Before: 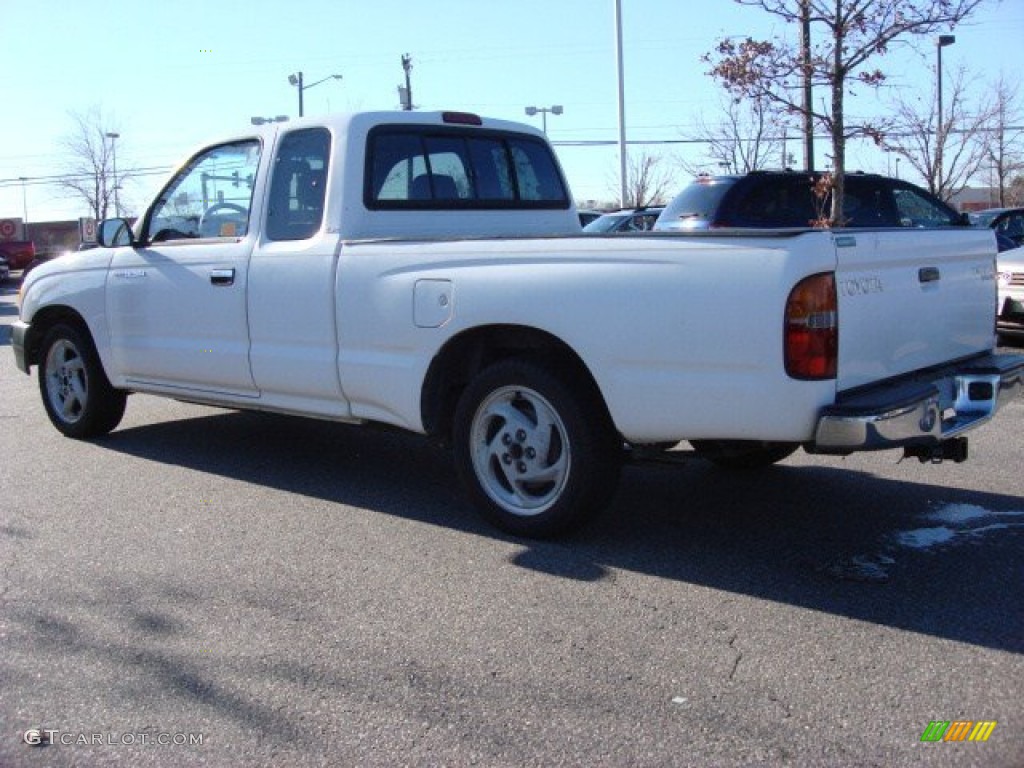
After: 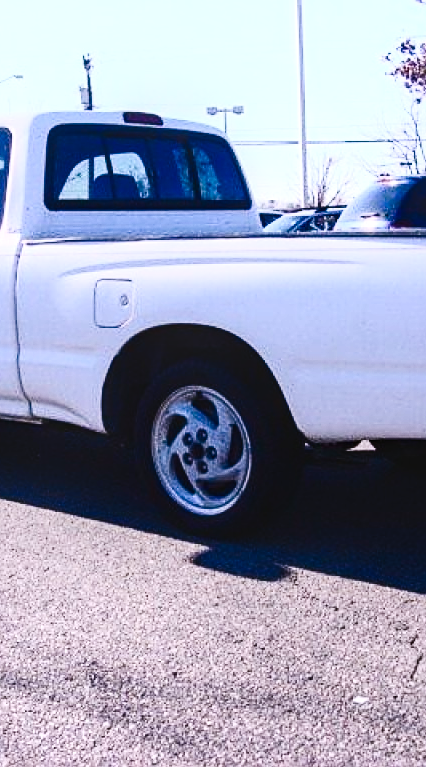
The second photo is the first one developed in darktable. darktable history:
exposure: black level correction 0.001, exposure 0.5 EV, compensate exposure bias true, compensate highlight preservation false
white balance: red 1.066, blue 1.119
crop: left 31.229%, right 27.105%
tone curve: curves: ch0 [(0, 0) (0.004, 0.002) (0.02, 0.013) (0.218, 0.218) (0.664, 0.718) (0.832, 0.873) (1, 1)], preserve colors none
color balance rgb: shadows lift › luminance -10%, shadows lift › chroma 1%, shadows lift › hue 113°, power › luminance -15%, highlights gain › chroma 0.2%, highlights gain › hue 333°, global offset › luminance 0.5%, perceptual saturation grading › global saturation 20%, perceptual saturation grading › highlights -50%, perceptual saturation grading › shadows 25%, contrast -10%
sharpen: on, module defaults
contrast brightness saturation: contrast 0.4, brightness 0.05, saturation 0.25
local contrast: on, module defaults
